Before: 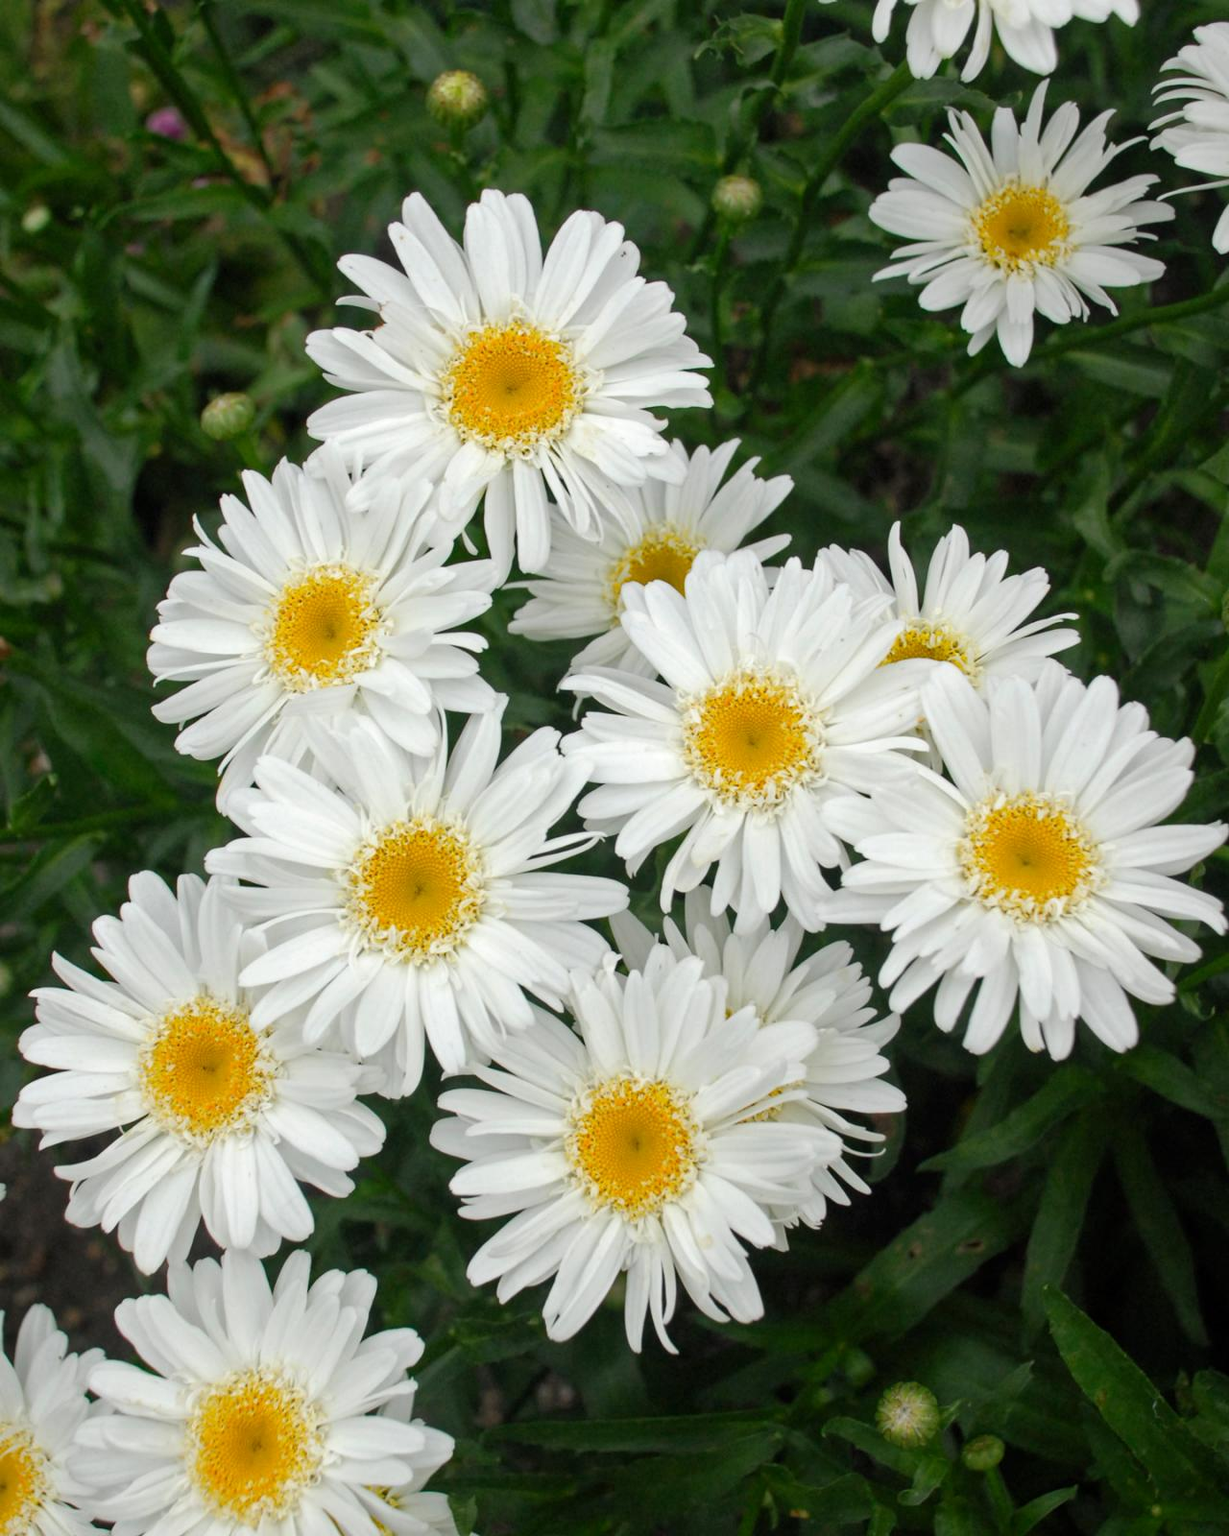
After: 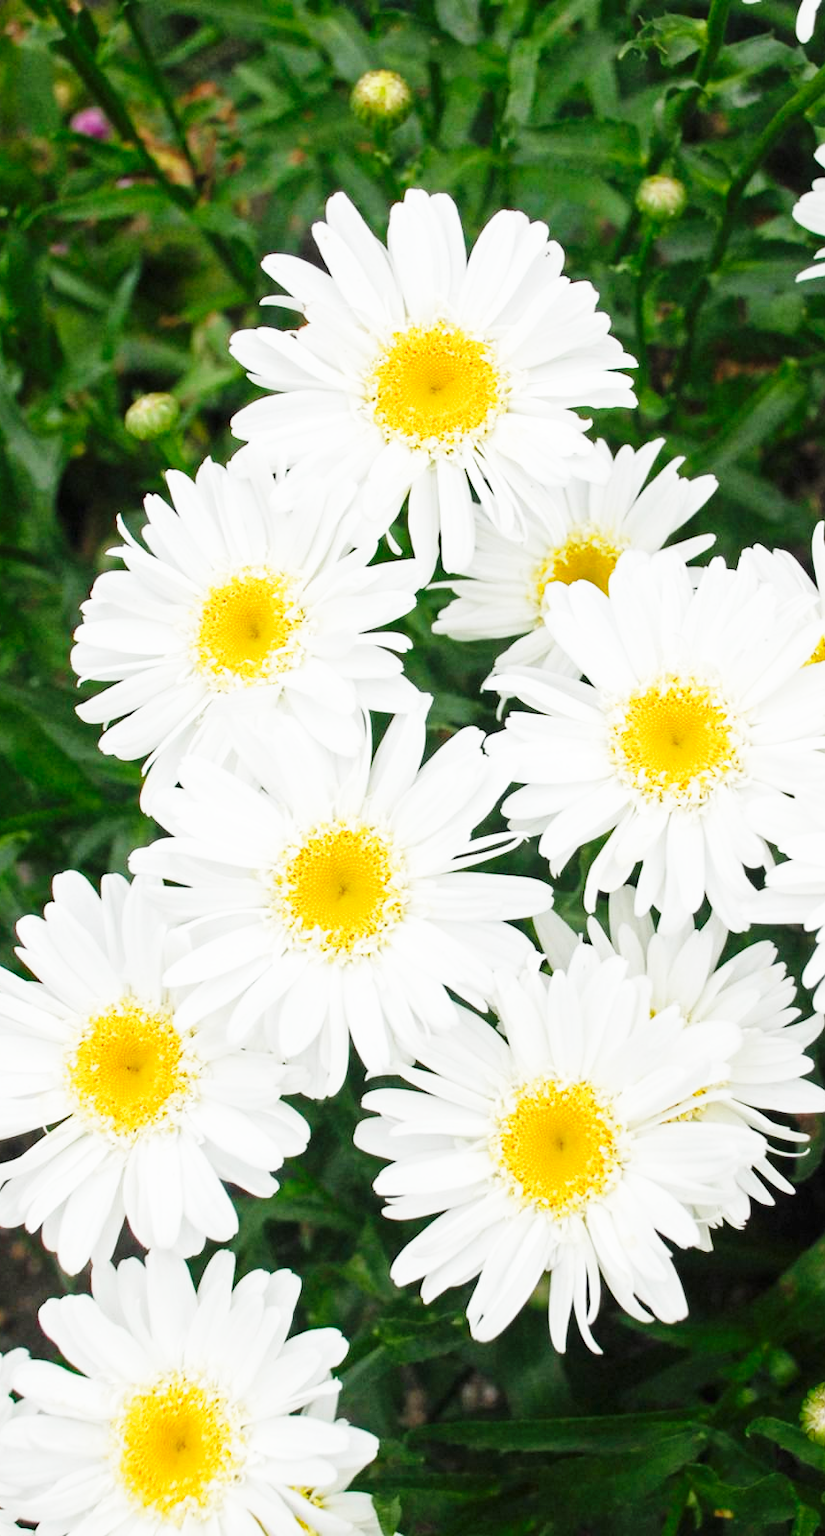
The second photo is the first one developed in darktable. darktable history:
base curve: curves: ch0 [(0, 0) (0.018, 0.026) (0.143, 0.37) (0.33, 0.731) (0.458, 0.853) (0.735, 0.965) (0.905, 0.986) (1, 1)], preserve colors none
crop and rotate: left 6.218%, right 26.585%
